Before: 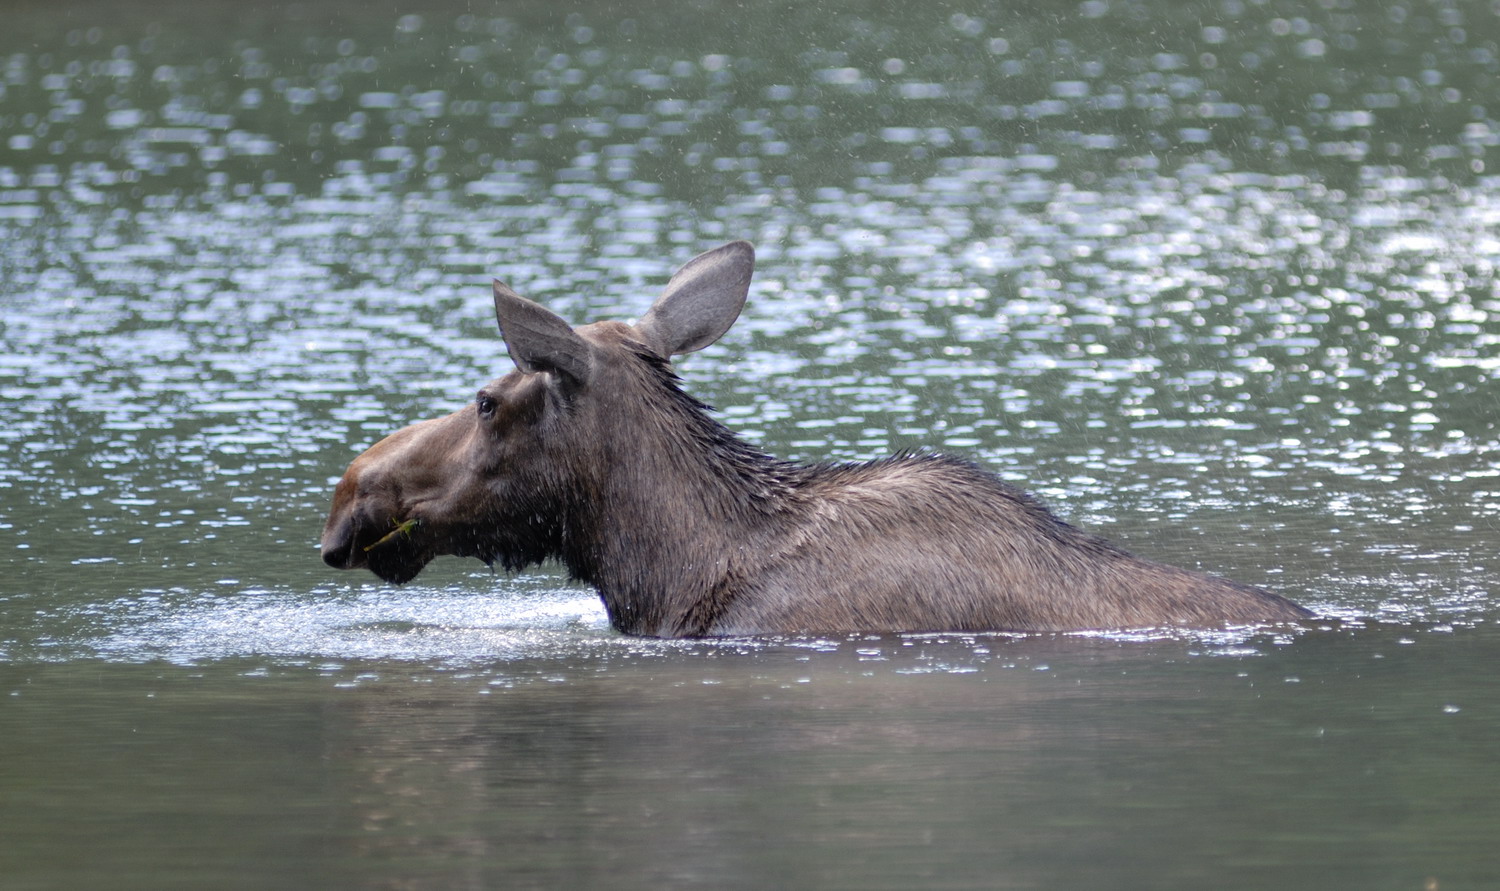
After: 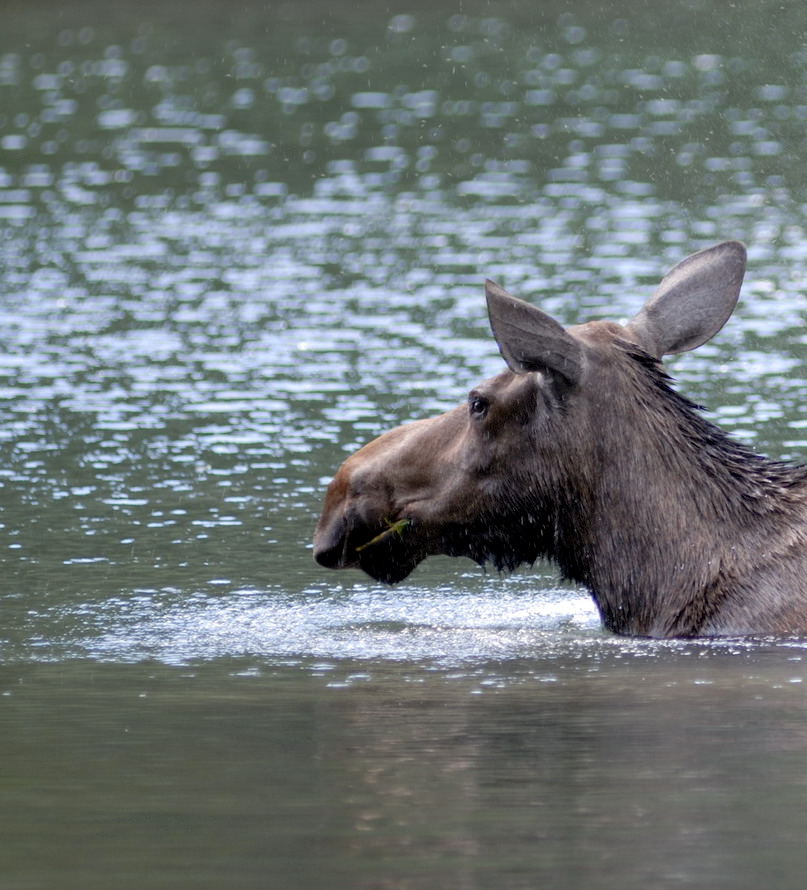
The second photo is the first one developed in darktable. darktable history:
exposure: black level correction 0.004, exposure 0.014 EV, compensate highlight preservation false
crop: left 0.587%, right 45.588%, bottom 0.086%
